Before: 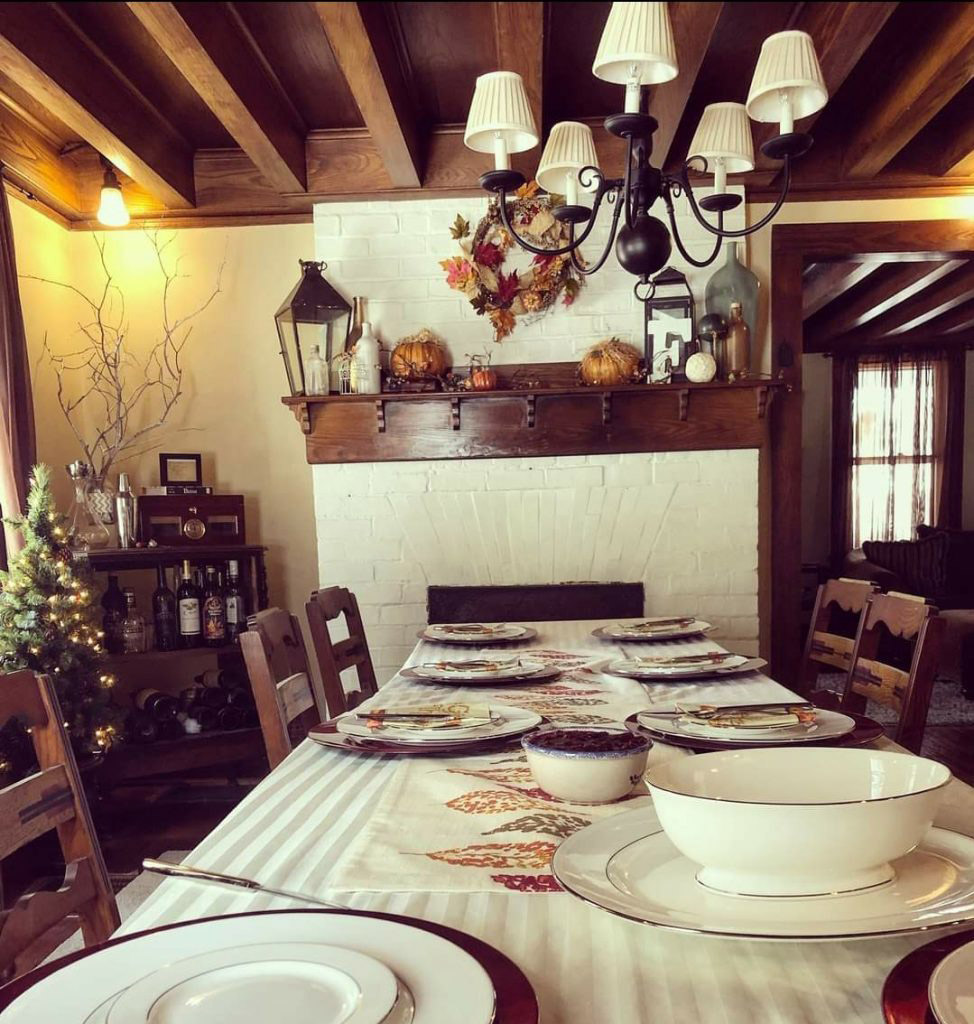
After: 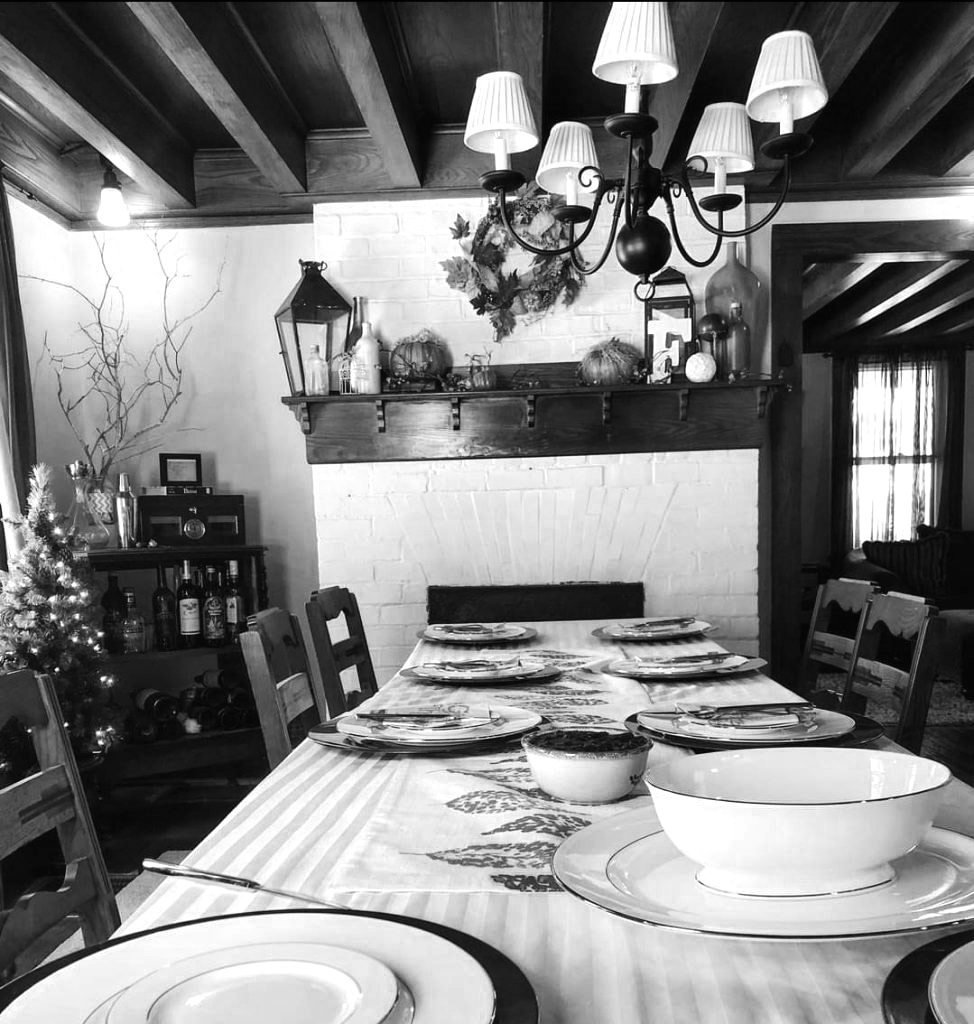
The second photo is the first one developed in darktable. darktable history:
monochrome: a 16.01, b -2.65, highlights 0.52
color zones: curves: ch0 [(0, 0.5) (0.125, 0.4) (0.25, 0.5) (0.375, 0.4) (0.5, 0.4) (0.625, 0.35) (0.75, 0.35) (0.875, 0.5)]; ch1 [(0, 0.35) (0.125, 0.45) (0.25, 0.35) (0.375, 0.35) (0.5, 0.35) (0.625, 0.35) (0.75, 0.45) (0.875, 0.35)]; ch2 [(0, 0.6) (0.125, 0.5) (0.25, 0.5) (0.375, 0.6) (0.5, 0.6) (0.625, 0.5) (0.75, 0.5) (0.875, 0.5)]
tone equalizer: -8 EV -0.417 EV, -7 EV -0.389 EV, -6 EV -0.333 EV, -5 EV -0.222 EV, -3 EV 0.222 EV, -2 EV 0.333 EV, -1 EV 0.389 EV, +0 EV 0.417 EV, edges refinement/feathering 500, mask exposure compensation -1.57 EV, preserve details no
